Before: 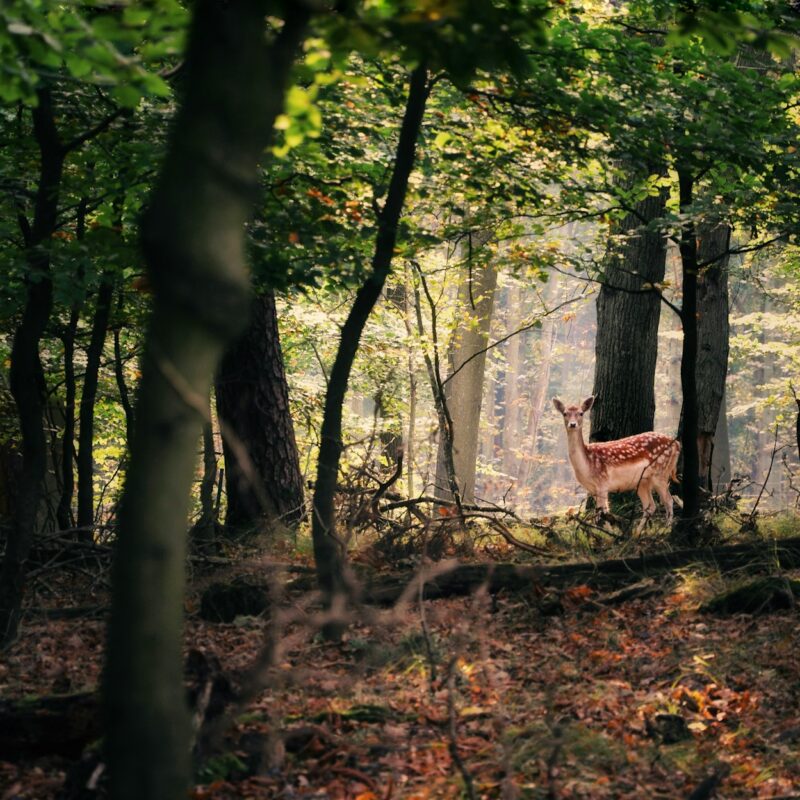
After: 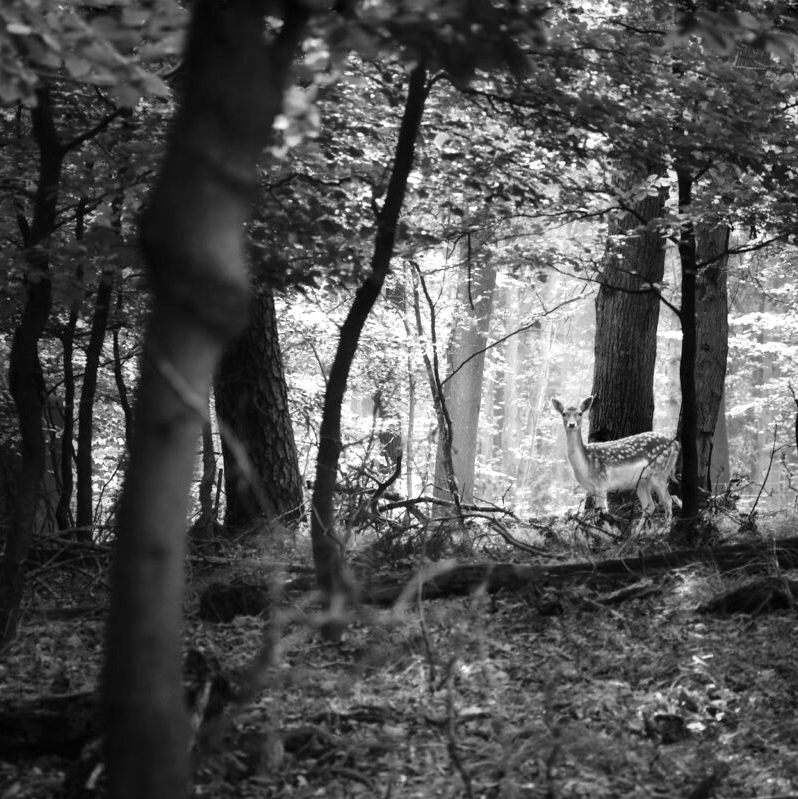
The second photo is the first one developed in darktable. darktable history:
monochrome: a 0, b 0, size 0.5, highlights 0.57
crop and rotate: left 0.126%
exposure: exposure 0.6 EV, compensate highlight preservation false
